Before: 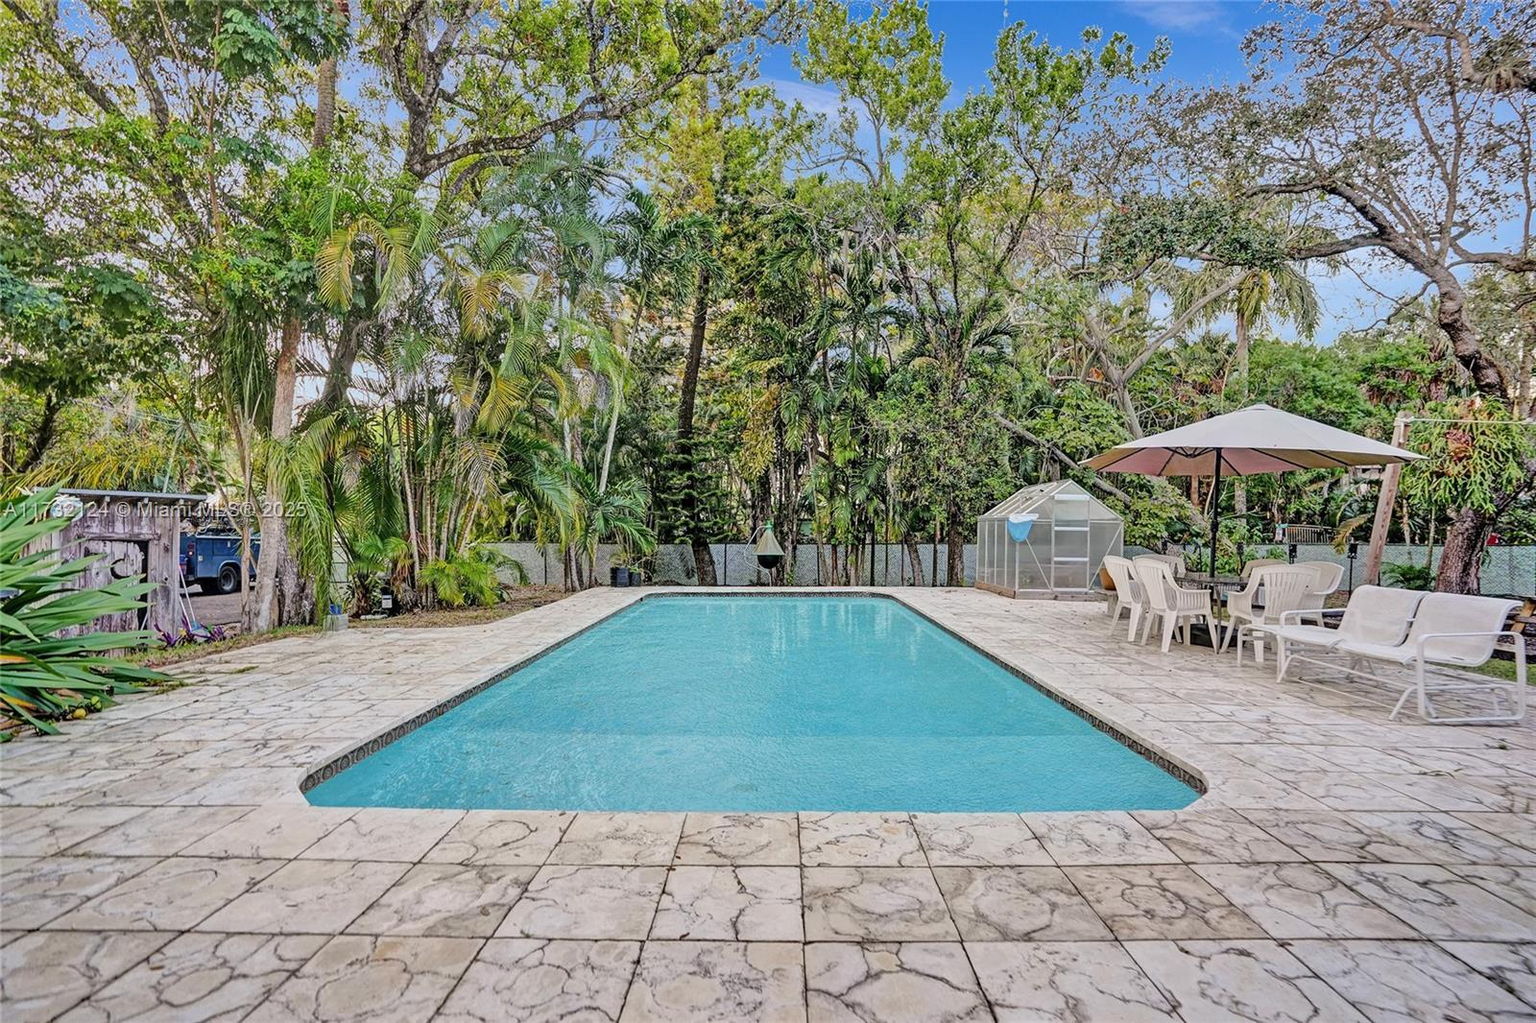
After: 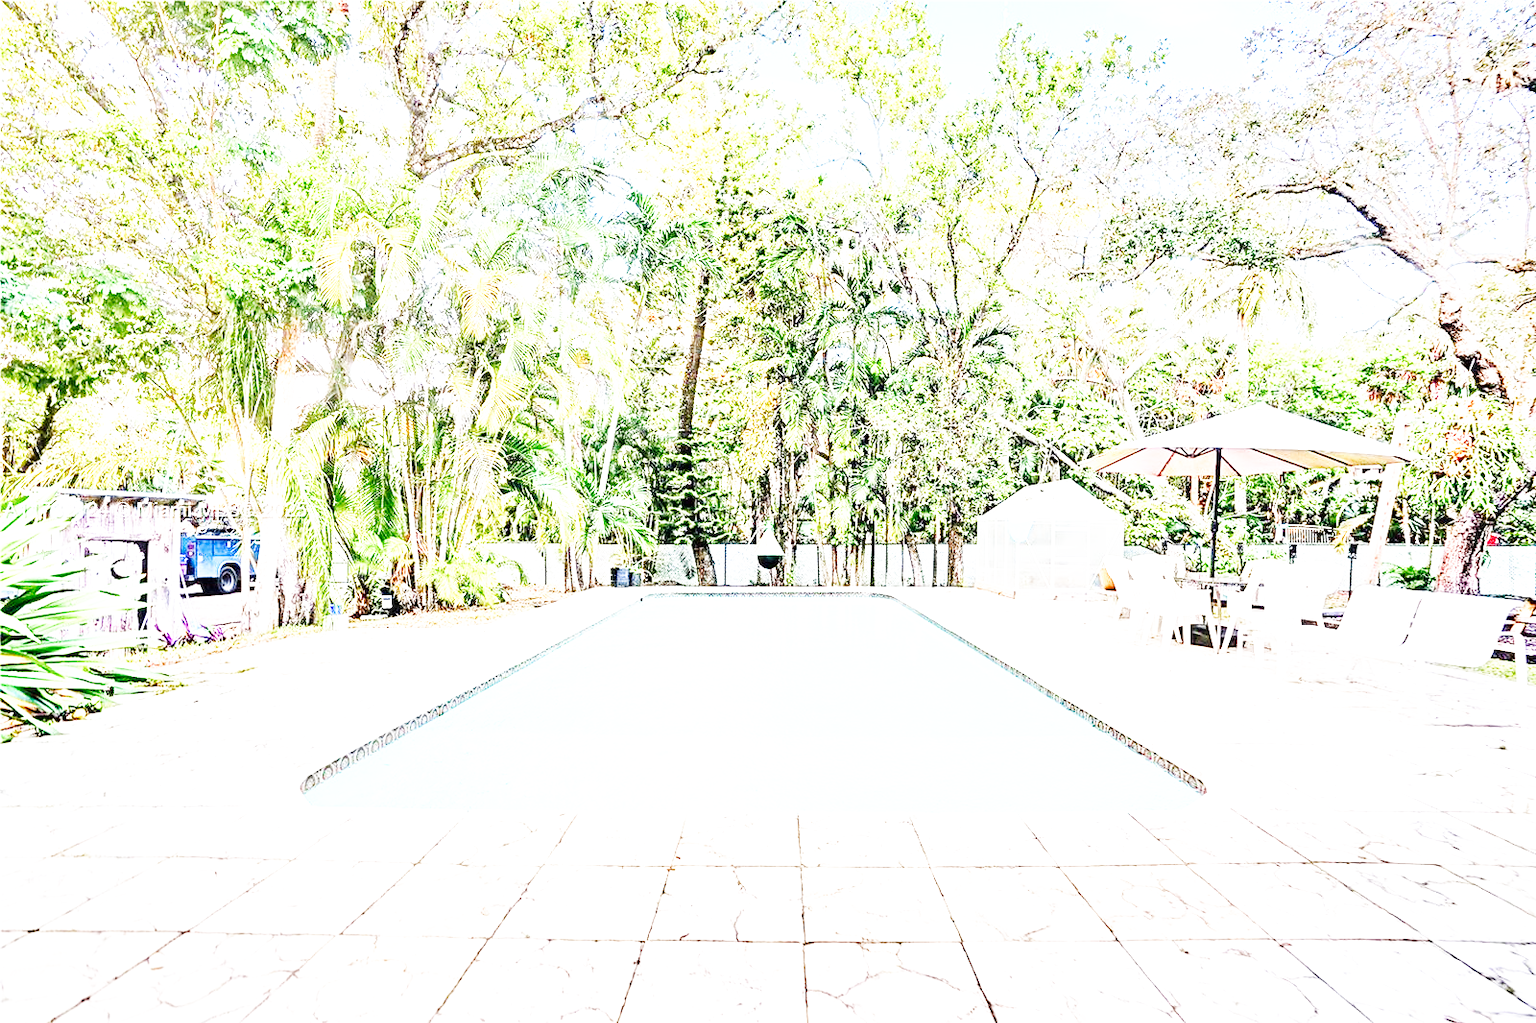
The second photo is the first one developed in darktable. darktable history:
exposure: black level correction 0, exposure 1.975 EV, compensate highlight preservation false
base curve: curves: ch0 [(0, 0) (0.007, 0.004) (0.027, 0.03) (0.046, 0.07) (0.207, 0.54) (0.442, 0.872) (0.673, 0.972) (1, 1)], preserve colors none
color balance rgb: perceptual saturation grading › global saturation 0.188%, perceptual saturation grading › highlights -31.271%, perceptual saturation grading › mid-tones 5.872%, perceptual saturation grading › shadows 18.574%, global vibrance 20%
